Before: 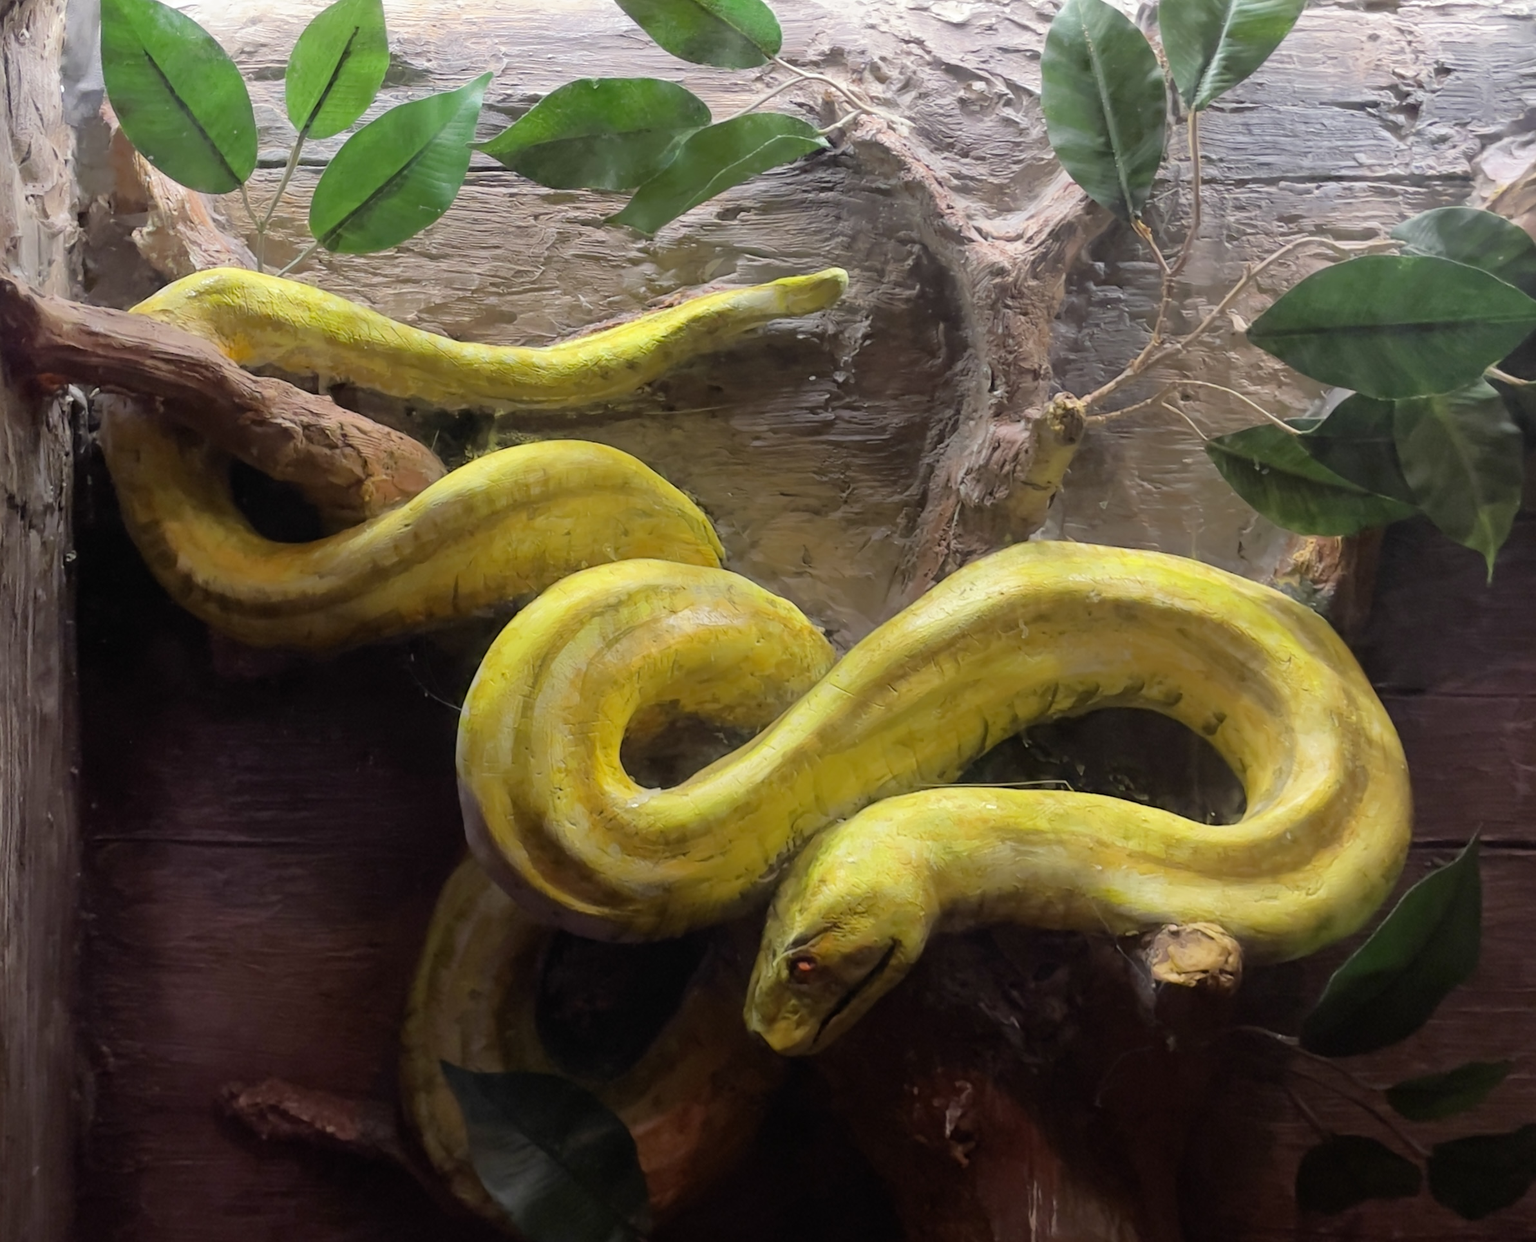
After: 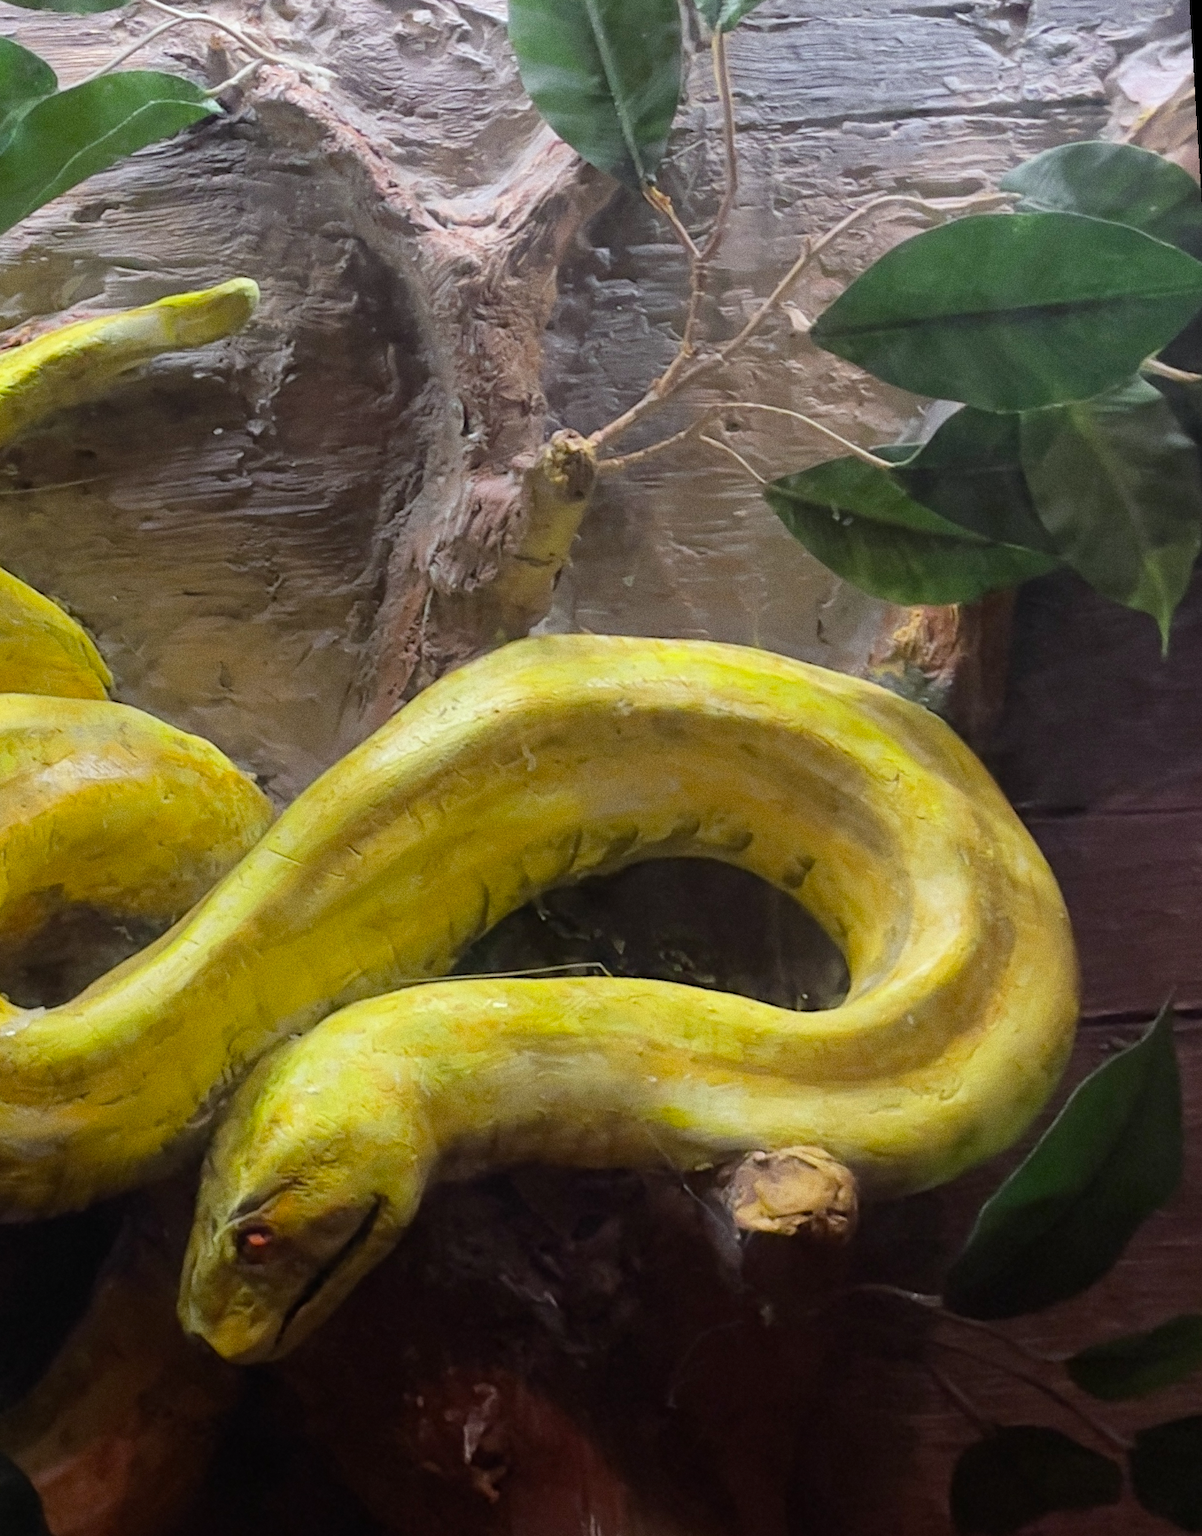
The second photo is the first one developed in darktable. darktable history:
rotate and perspective: rotation -3.52°, crop left 0.036, crop right 0.964, crop top 0.081, crop bottom 0.919
crop: left 41.402%
grain: on, module defaults
white balance: red 0.98, blue 1.034
